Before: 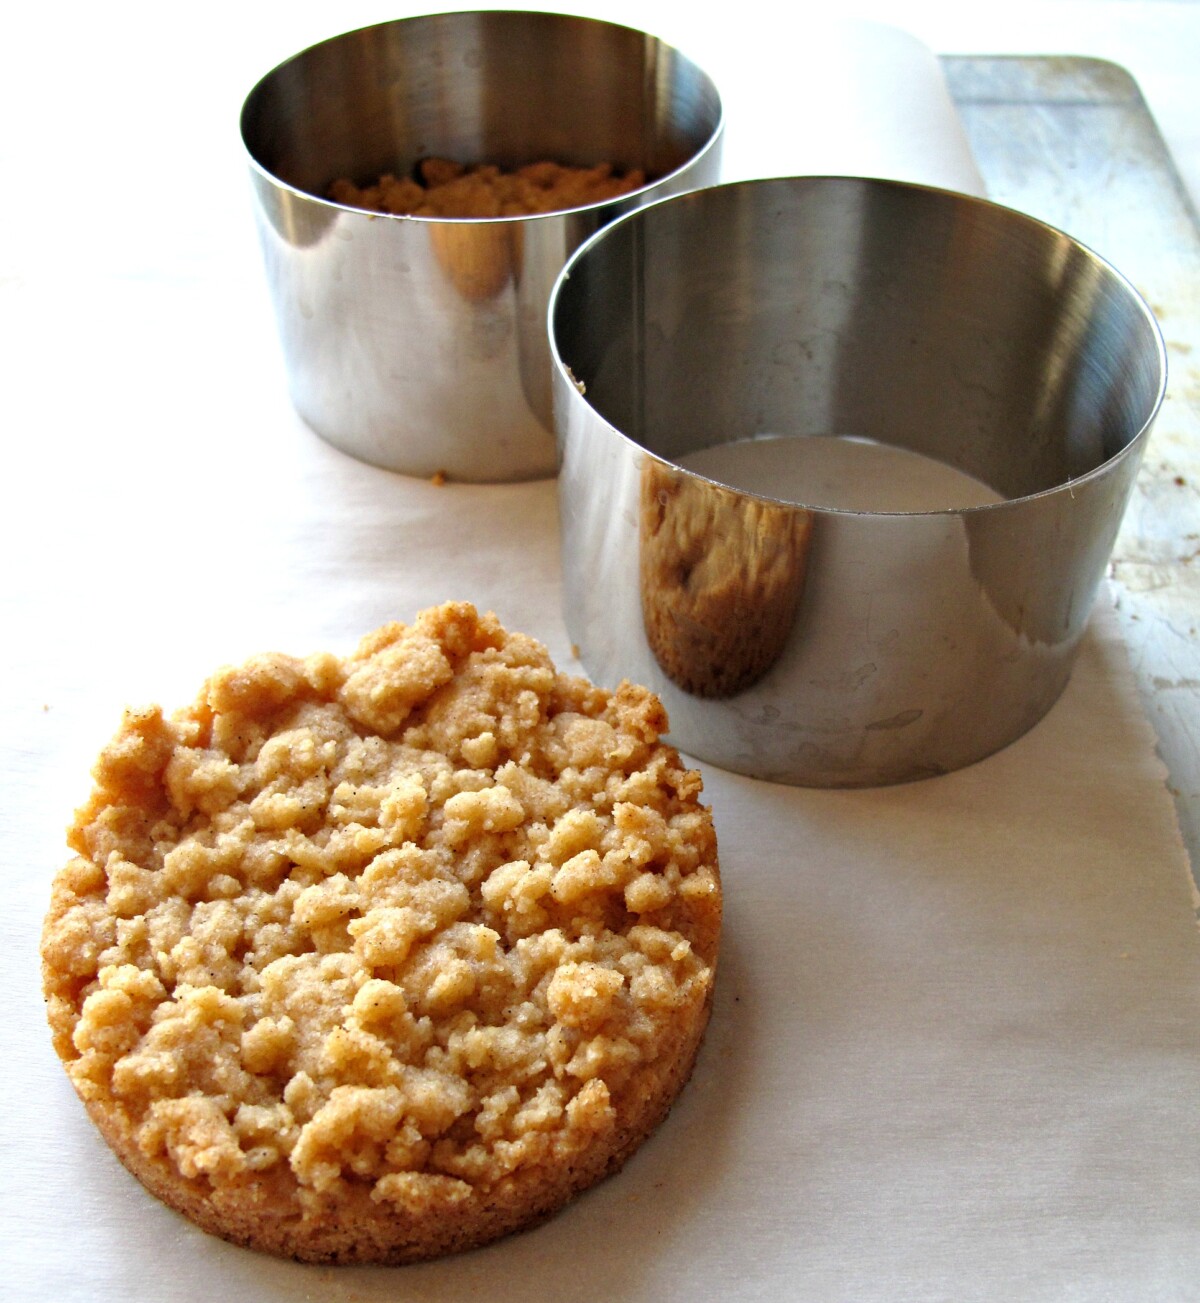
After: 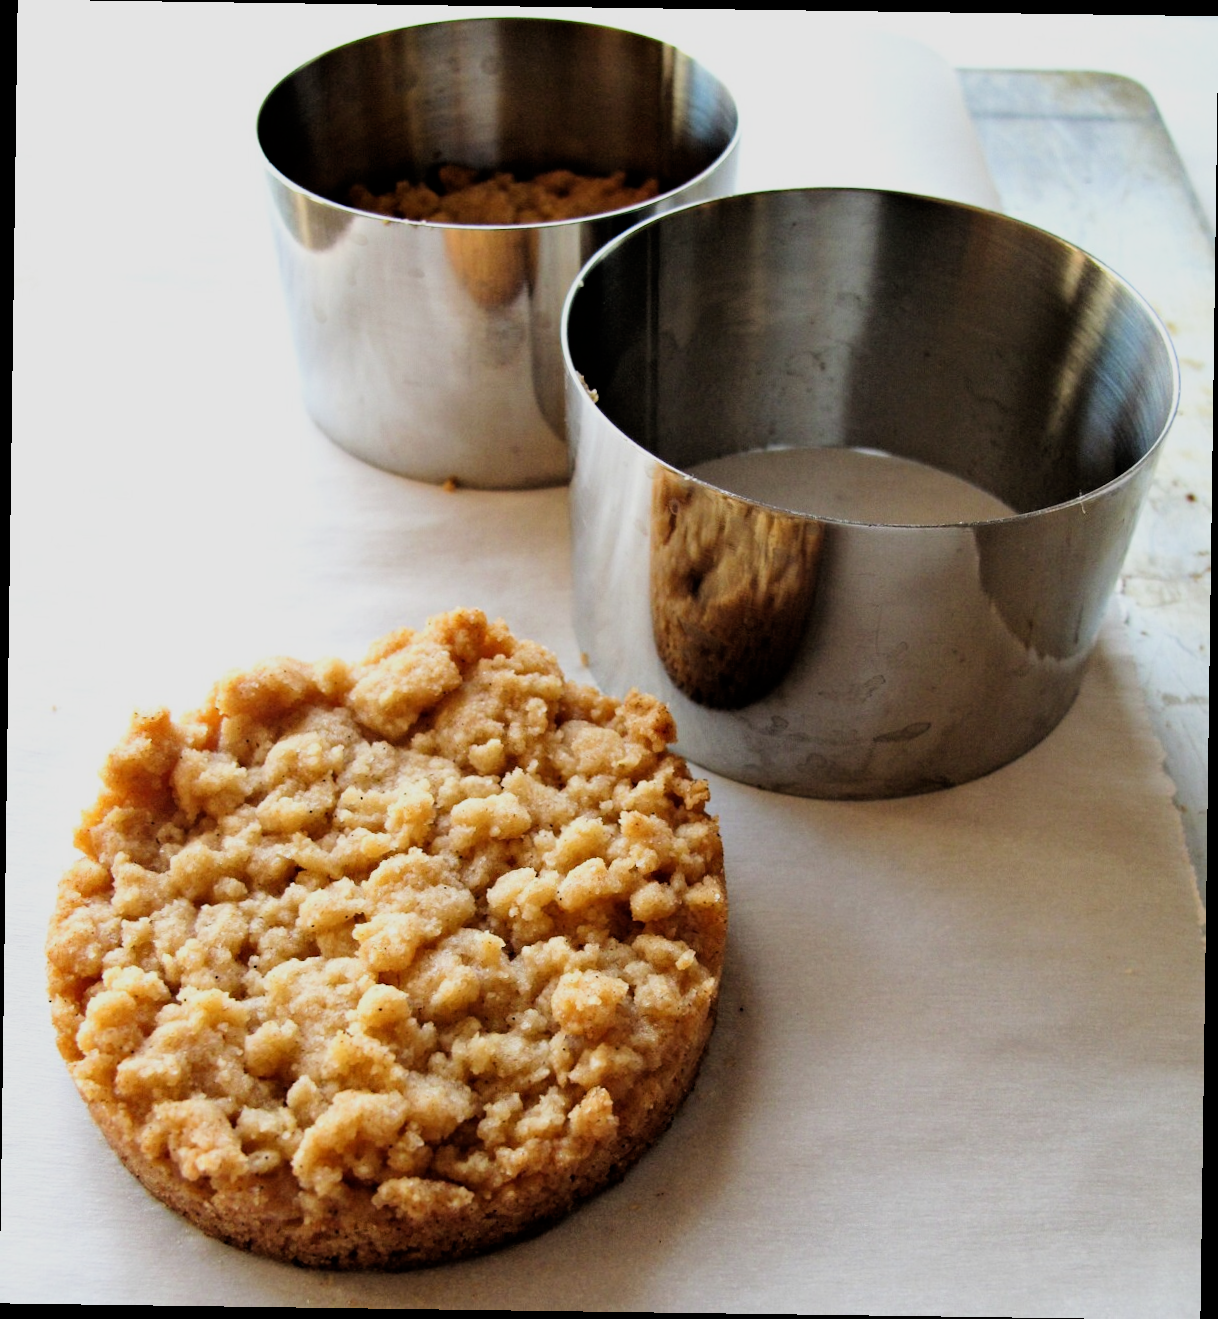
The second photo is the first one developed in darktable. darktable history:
rotate and perspective: rotation 0.8°, automatic cropping off
filmic rgb: black relative exposure -5 EV, hardness 2.88, contrast 1.3, highlights saturation mix -30%
